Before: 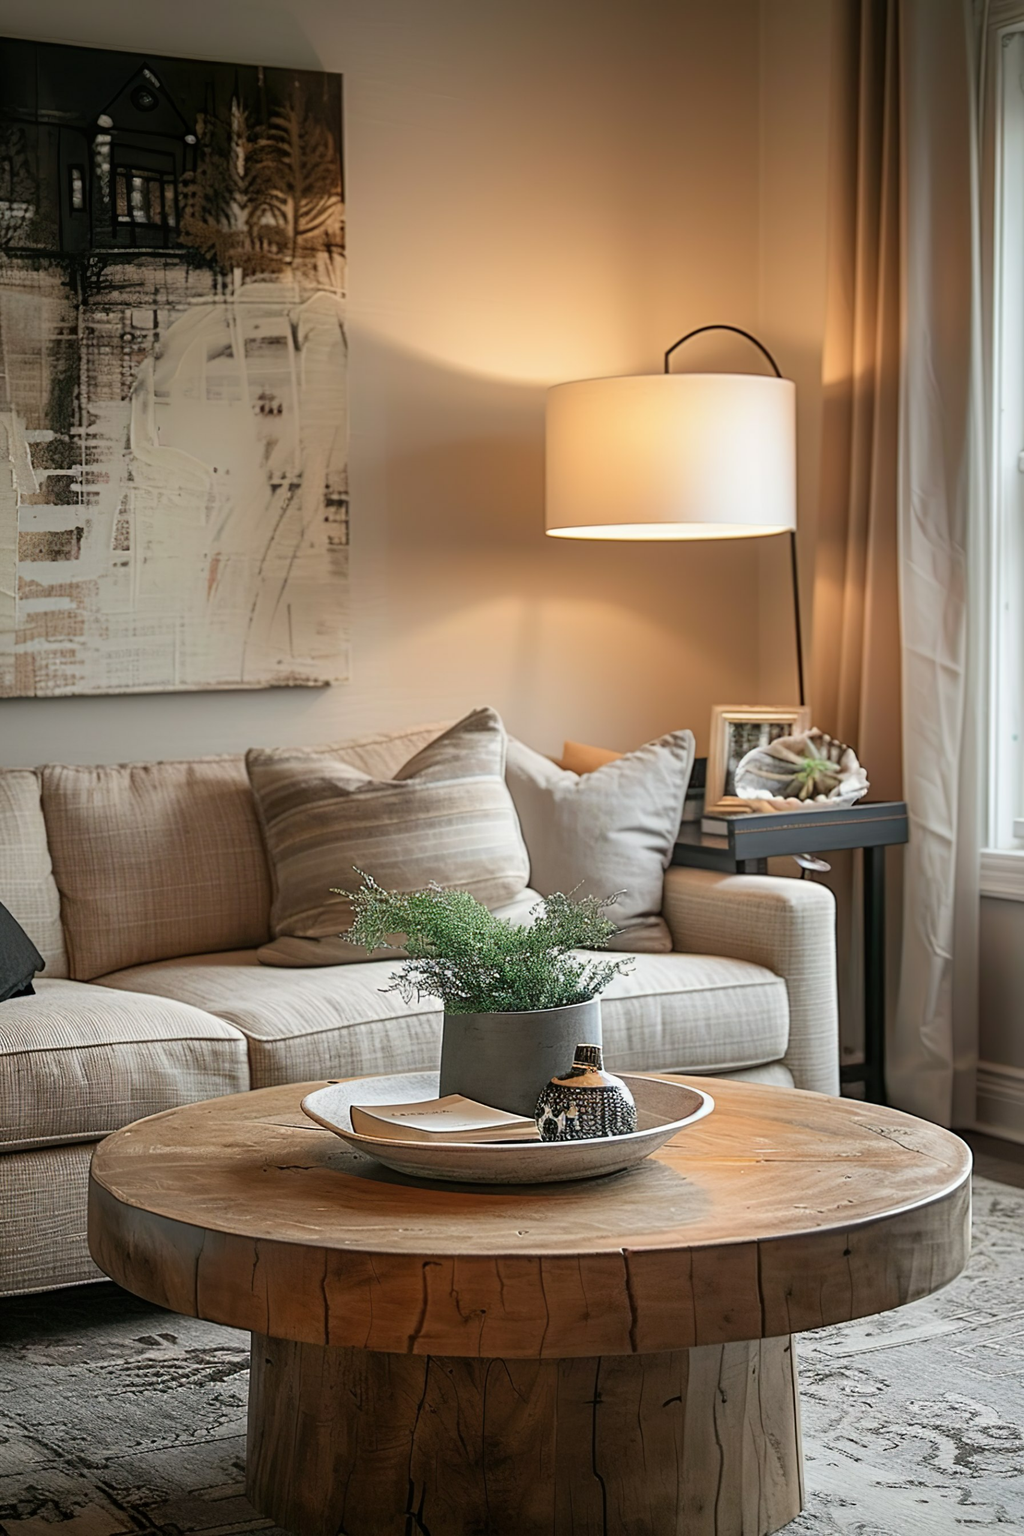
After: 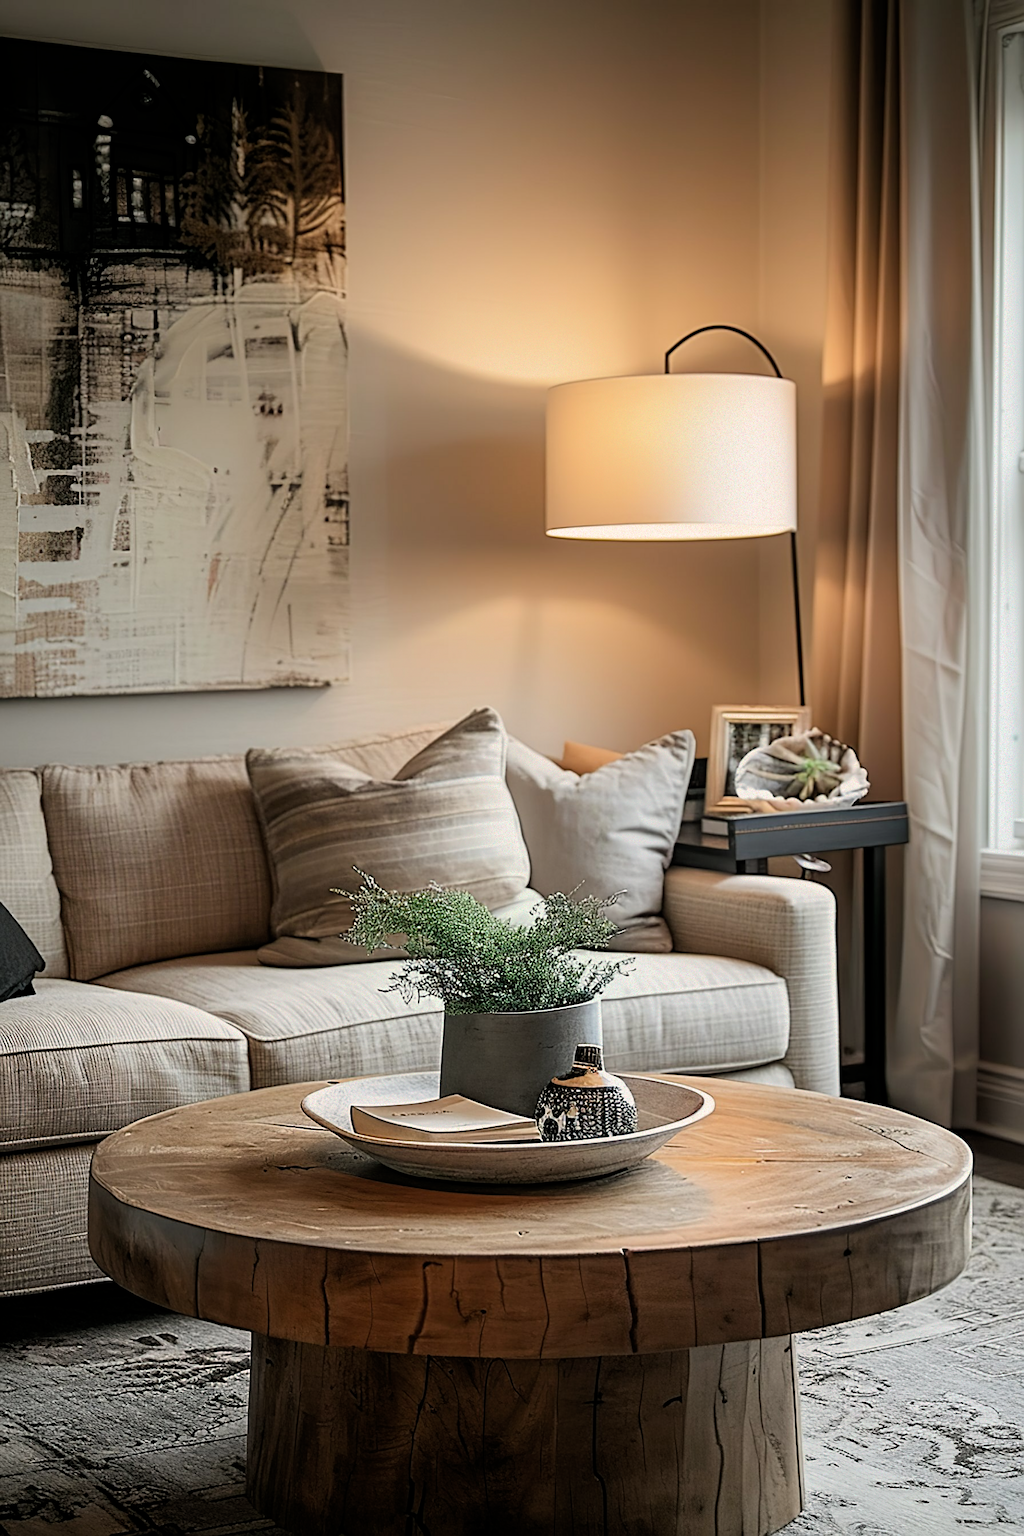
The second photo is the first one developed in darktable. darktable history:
sharpen: on, module defaults
exposure: exposure -0.07 EV, compensate exposure bias true, compensate highlight preservation false
filmic rgb: middle gray luminance 21.59%, black relative exposure -14.08 EV, white relative exposure 2.95 EV, threshold -0.279 EV, transition 3.19 EV, structure ↔ texture 99.24%, target black luminance 0%, hardness 8.76, latitude 59.98%, contrast 1.208, highlights saturation mix 5.74%, shadows ↔ highlights balance 41.51%, enable highlight reconstruction true
